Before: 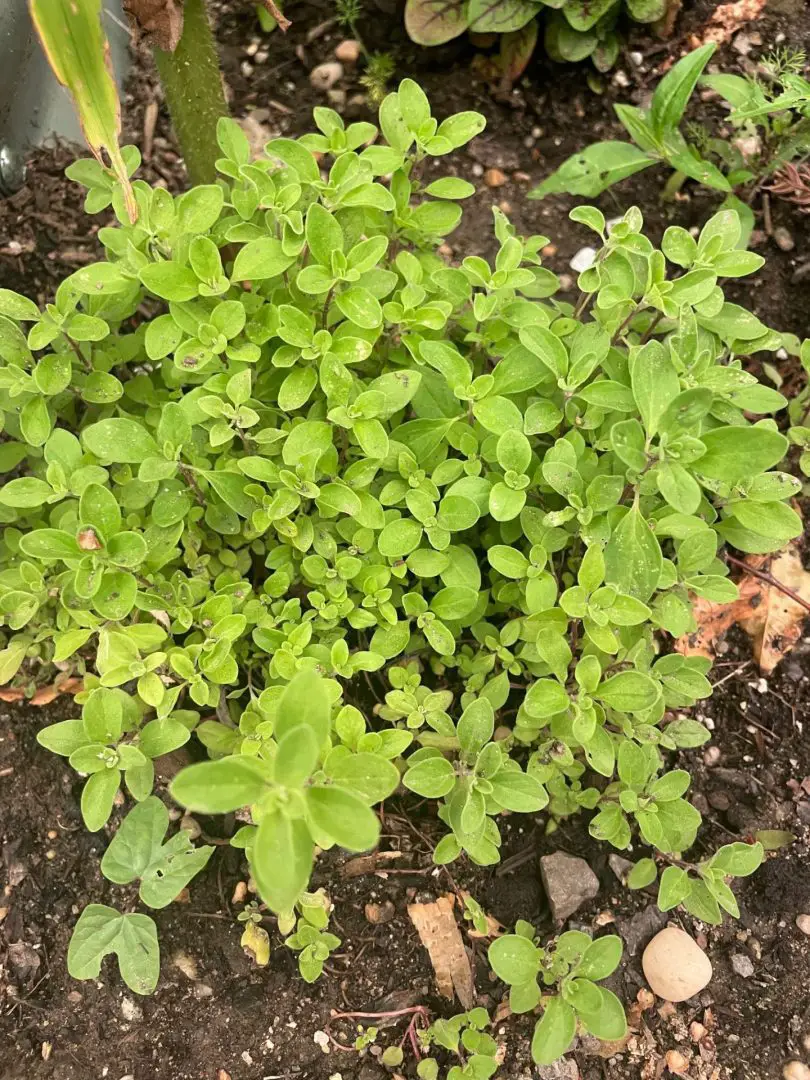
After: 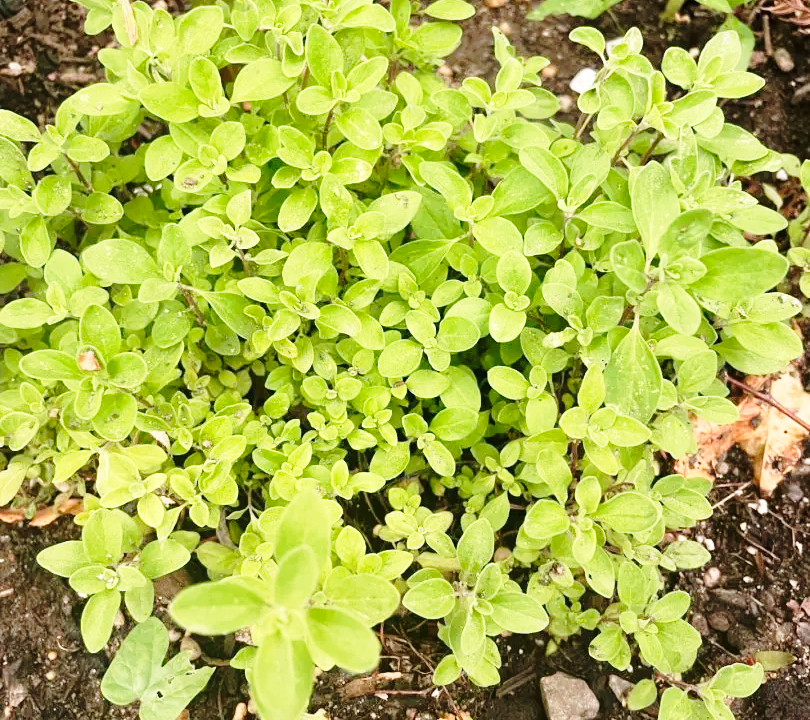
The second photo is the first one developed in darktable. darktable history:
crop: top 16.575%, bottom 16.74%
base curve: curves: ch0 [(0, 0) (0.028, 0.03) (0.121, 0.232) (0.46, 0.748) (0.859, 0.968) (1, 1)], preserve colors none
